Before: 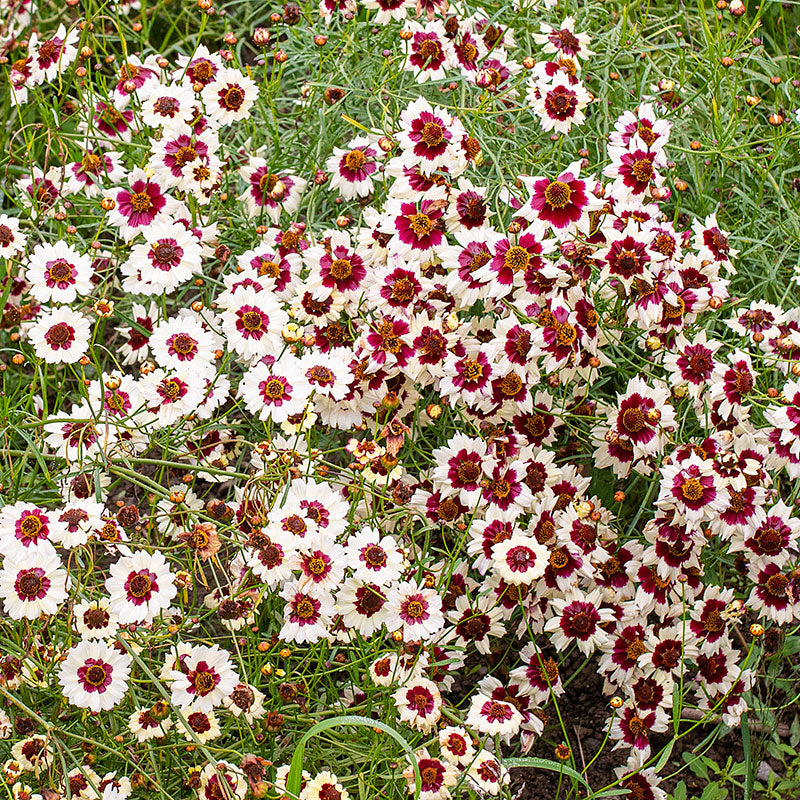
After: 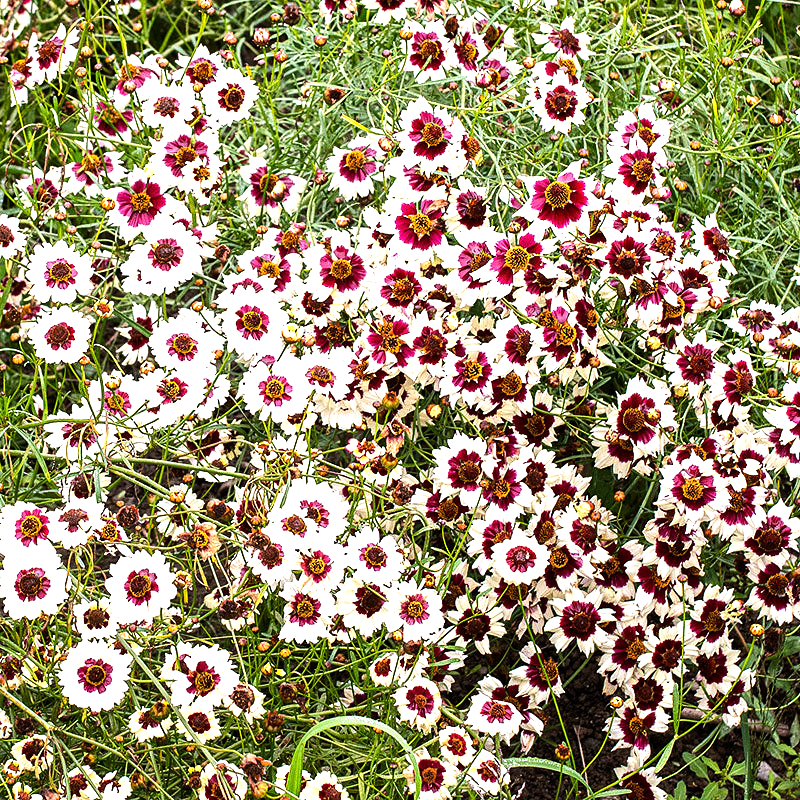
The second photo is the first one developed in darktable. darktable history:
tone equalizer: -8 EV -1.09 EV, -7 EV -0.986 EV, -6 EV -0.876 EV, -5 EV -0.562 EV, -3 EV 0.578 EV, -2 EV 0.871 EV, -1 EV 0.992 EV, +0 EV 1.08 EV, edges refinement/feathering 500, mask exposure compensation -1.57 EV, preserve details no
